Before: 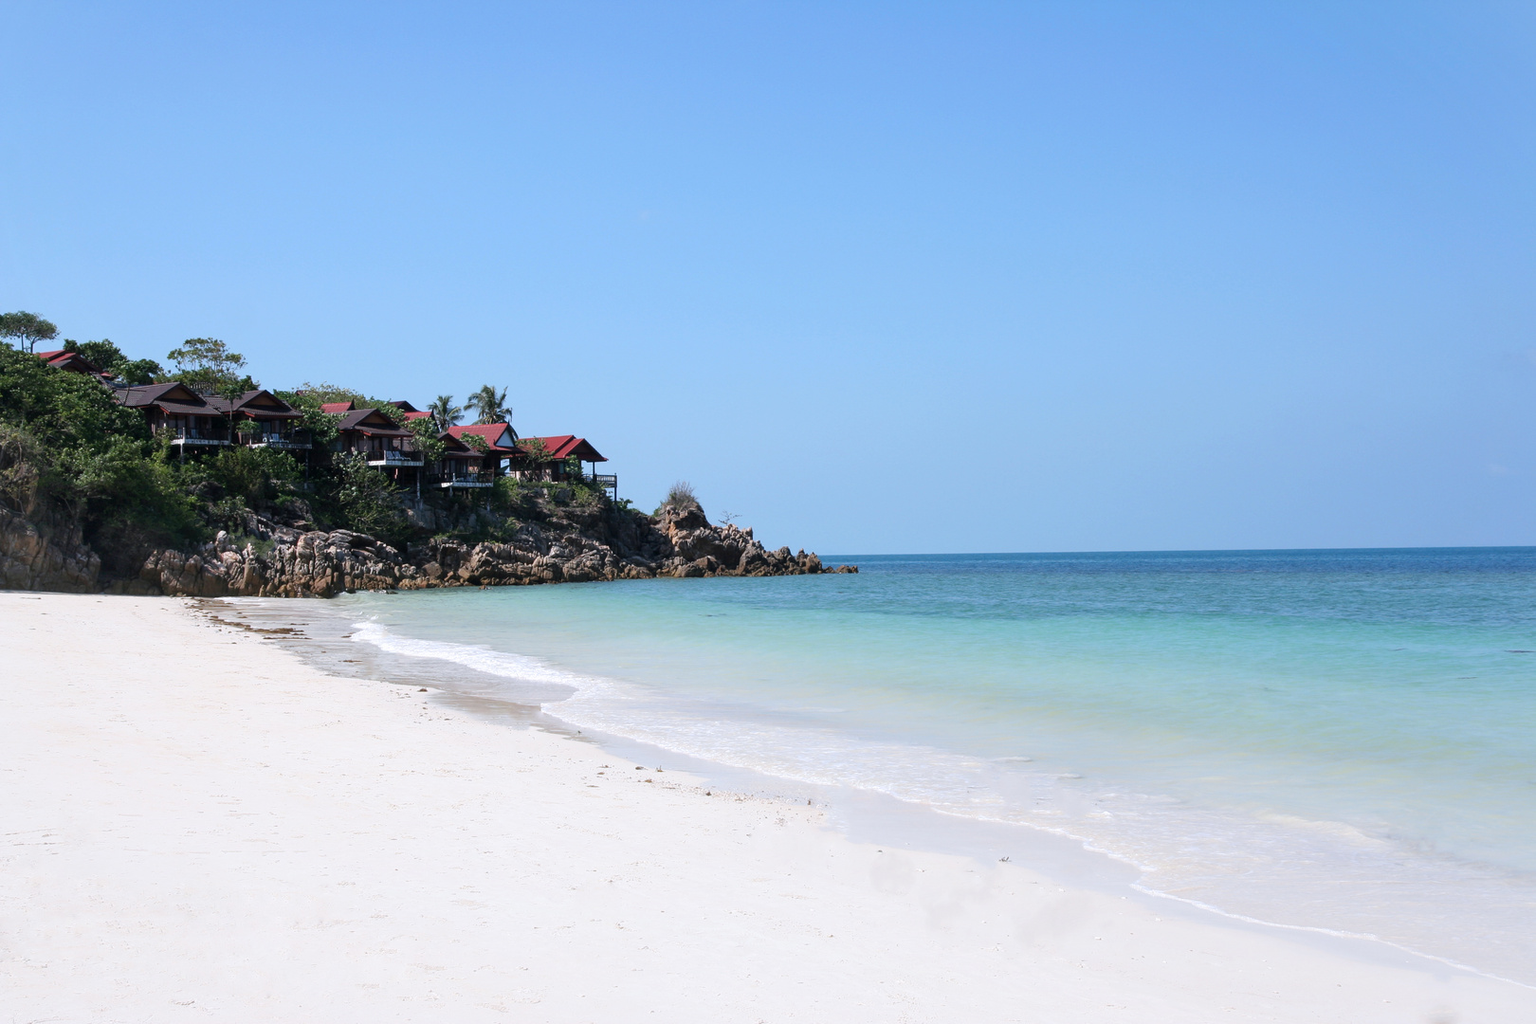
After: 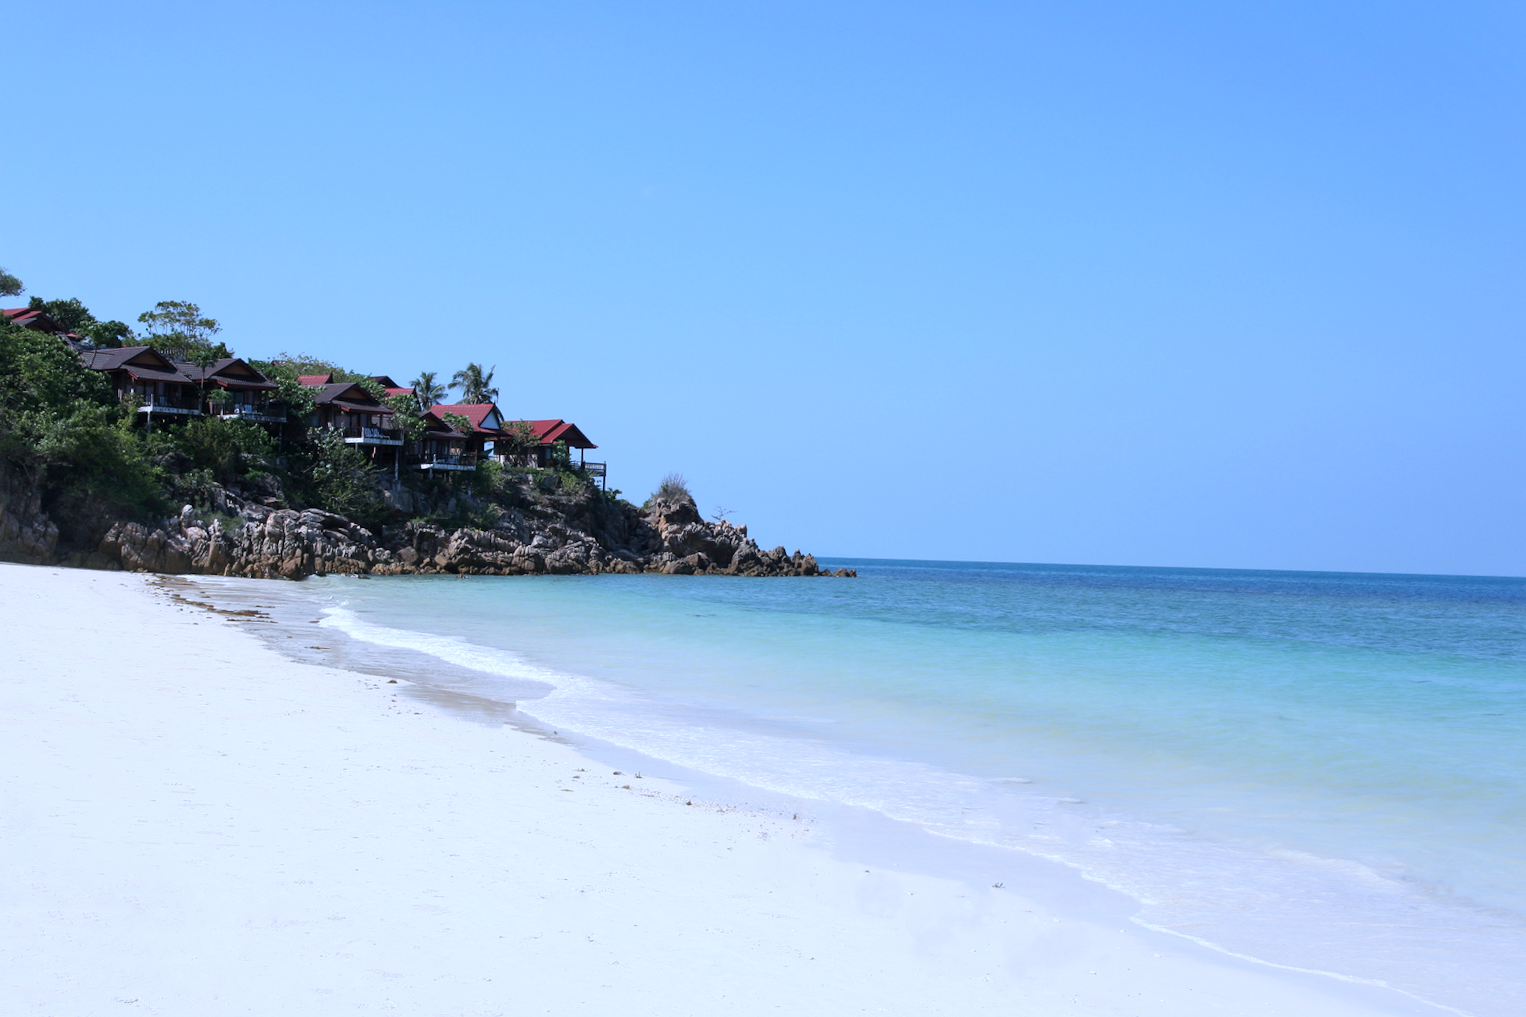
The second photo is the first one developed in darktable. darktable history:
white balance: red 0.931, blue 1.11
crop and rotate: angle -2.38°
